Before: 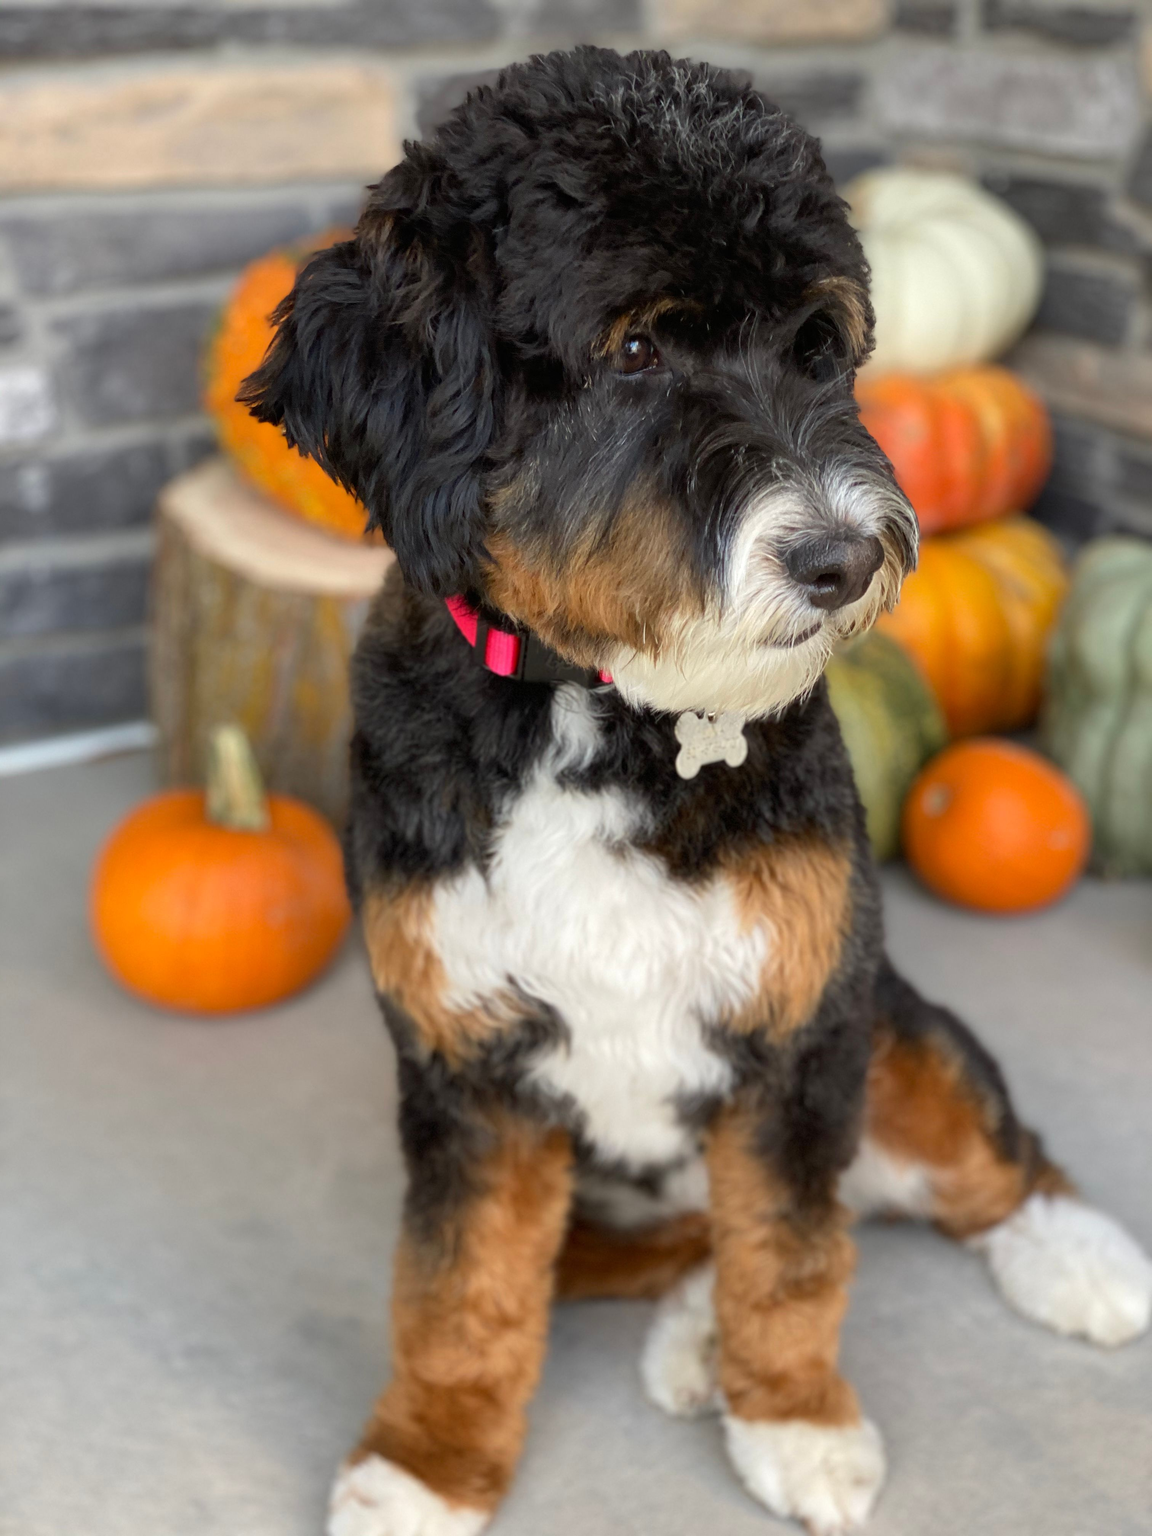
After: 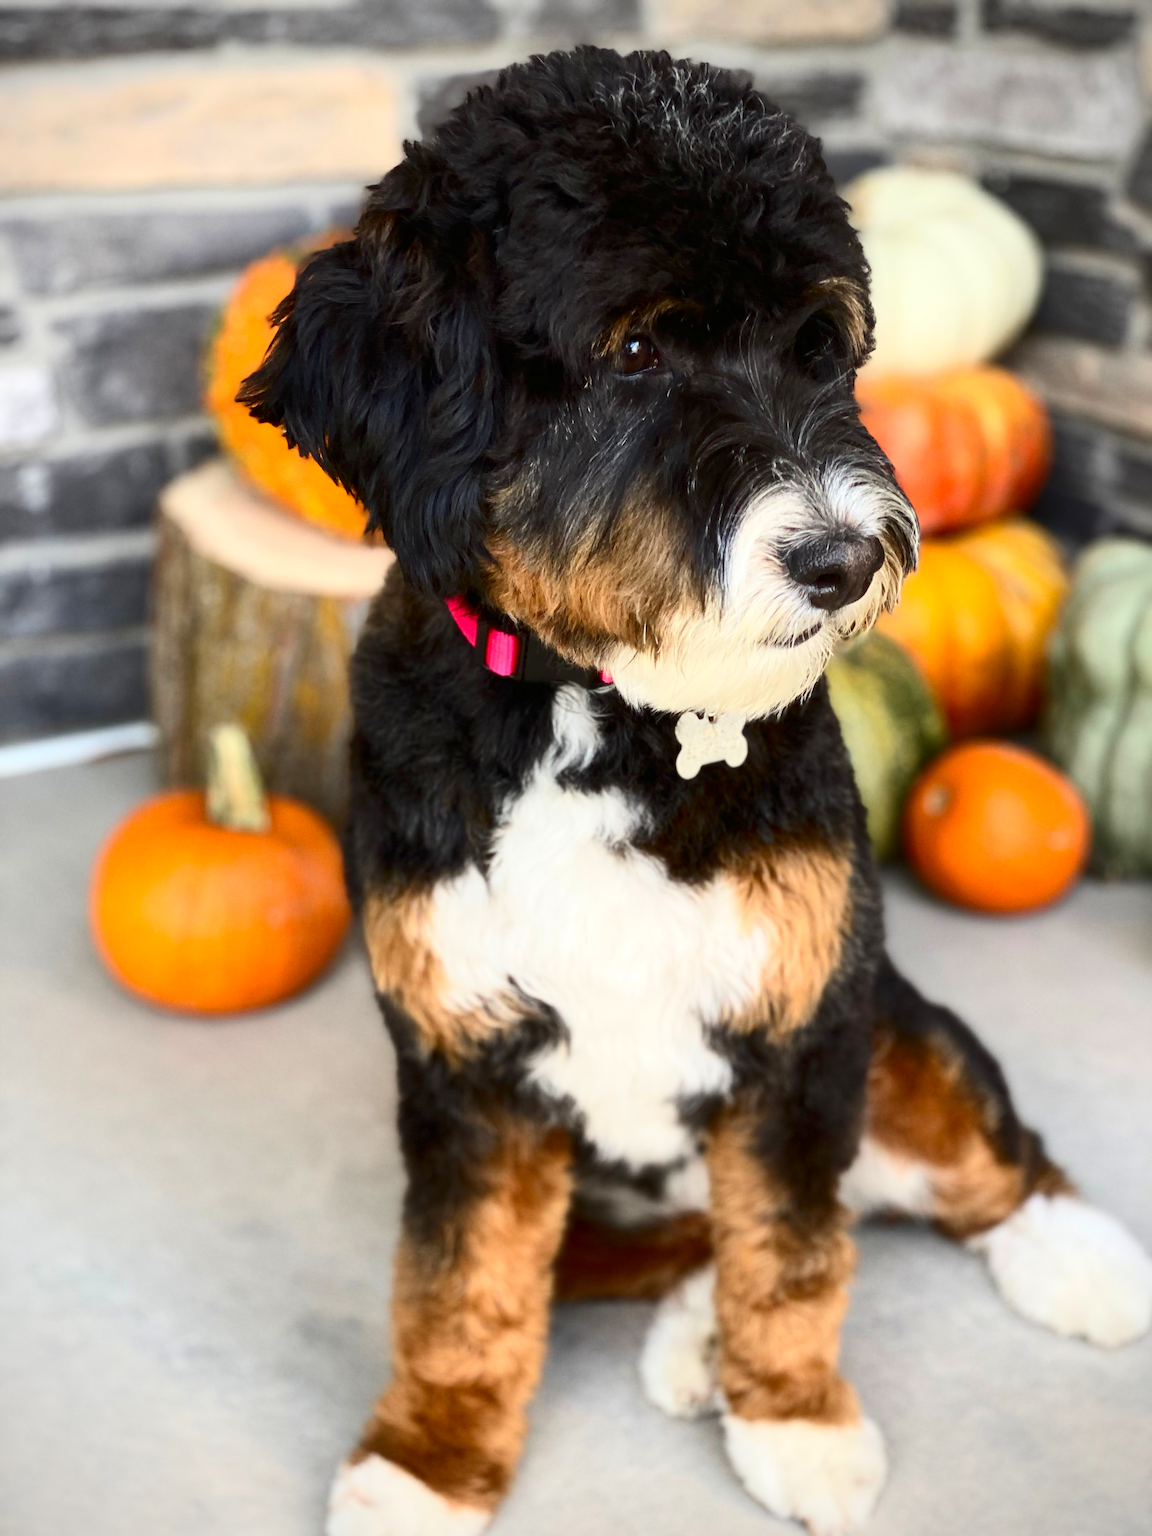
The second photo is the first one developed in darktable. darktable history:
contrast brightness saturation: contrast 0.409, brightness 0.101, saturation 0.214
vignetting: fall-off start 91.78%
